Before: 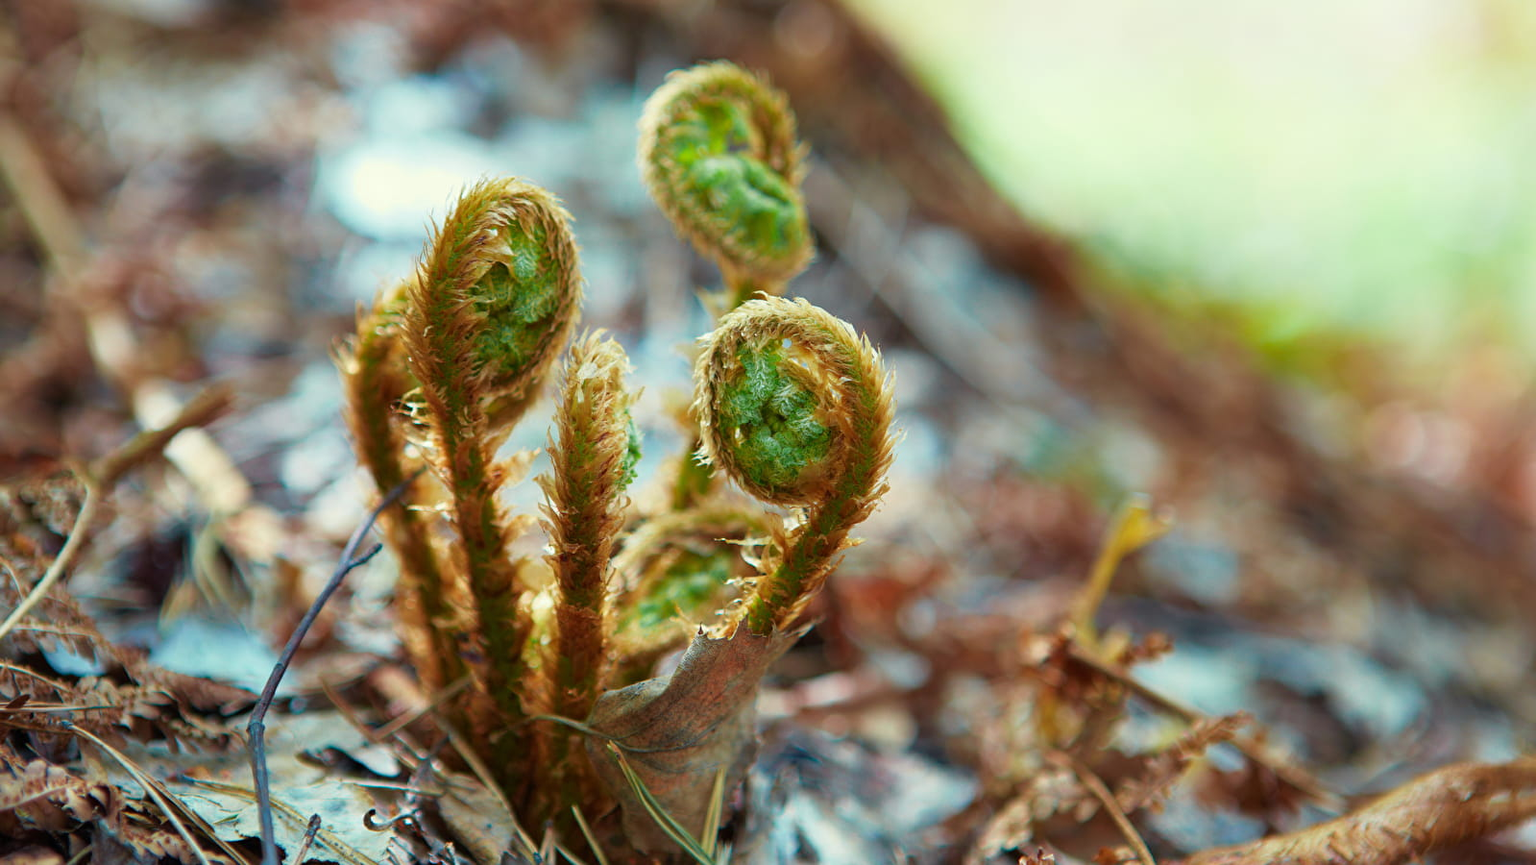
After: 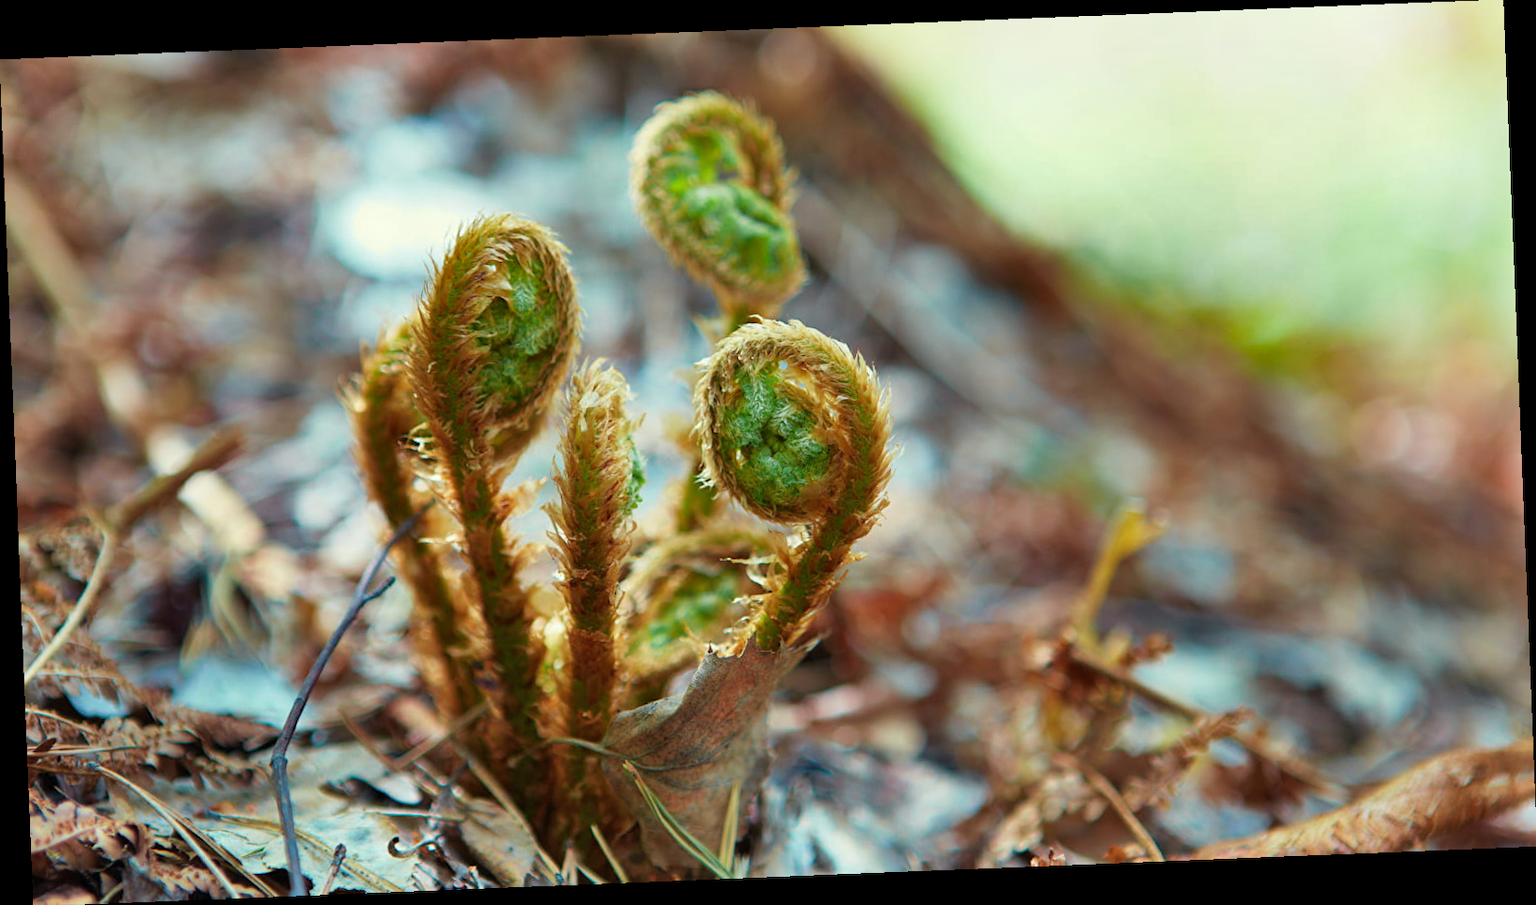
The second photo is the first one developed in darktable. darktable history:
shadows and highlights: radius 108.52, shadows 44.07, highlights -67.8, low approximation 0.01, soften with gaussian
rotate and perspective: rotation -2.29°, automatic cropping off
